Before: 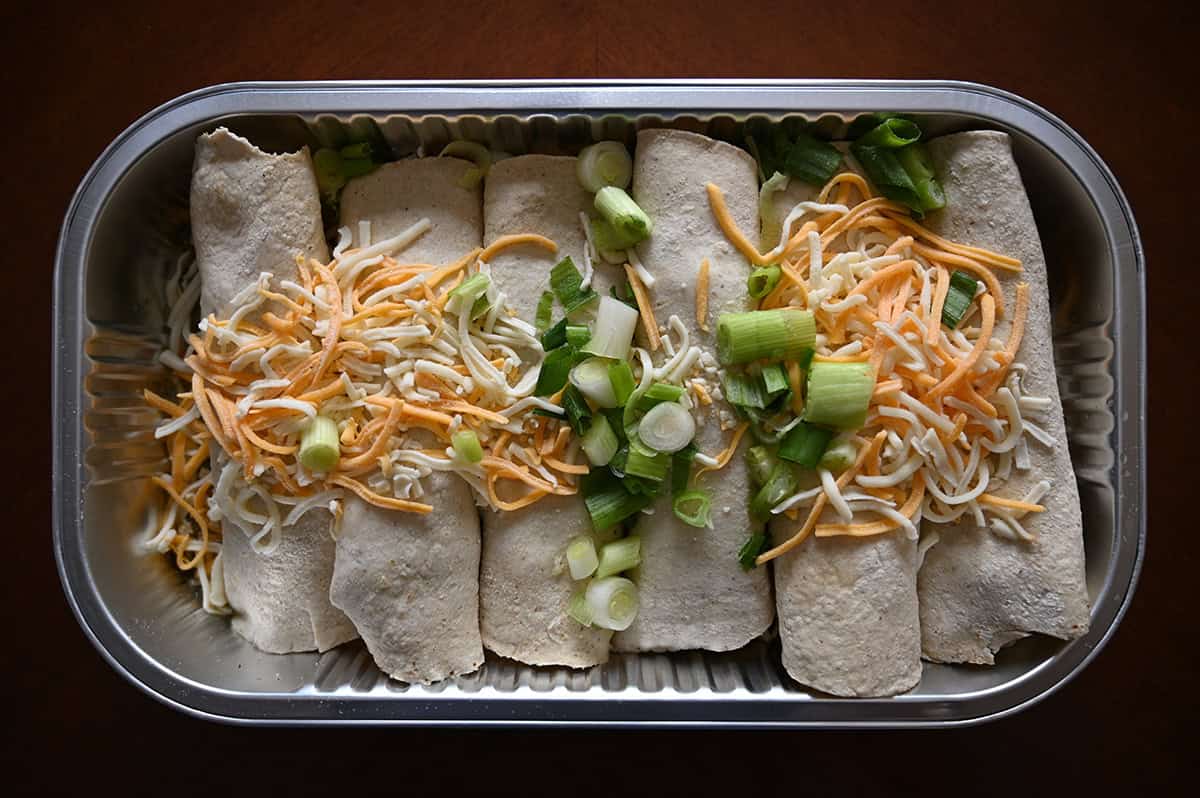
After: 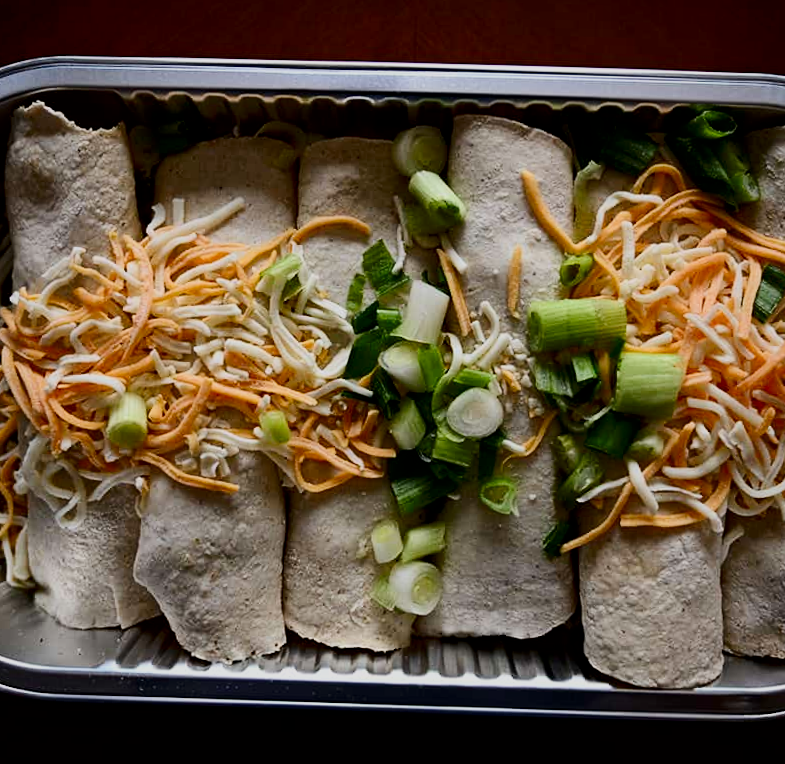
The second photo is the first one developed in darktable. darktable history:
local contrast: mode bilateral grid, contrast 20, coarseness 50, detail 120%, midtone range 0.2
rotate and perspective: rotation 1.57°, crop left 0.018, crop right 0.982, crop top 0.039, crop bottom 0.961
crop and rotate: left 15.446%, right 17.836%
contrast brightness saturation: contrast 0.21, brightness -0.11, saturation 0.21
filmic rgb: black relative exposure -7.65 EV, white relative exposure 4.56 EV, hardness 3.61
